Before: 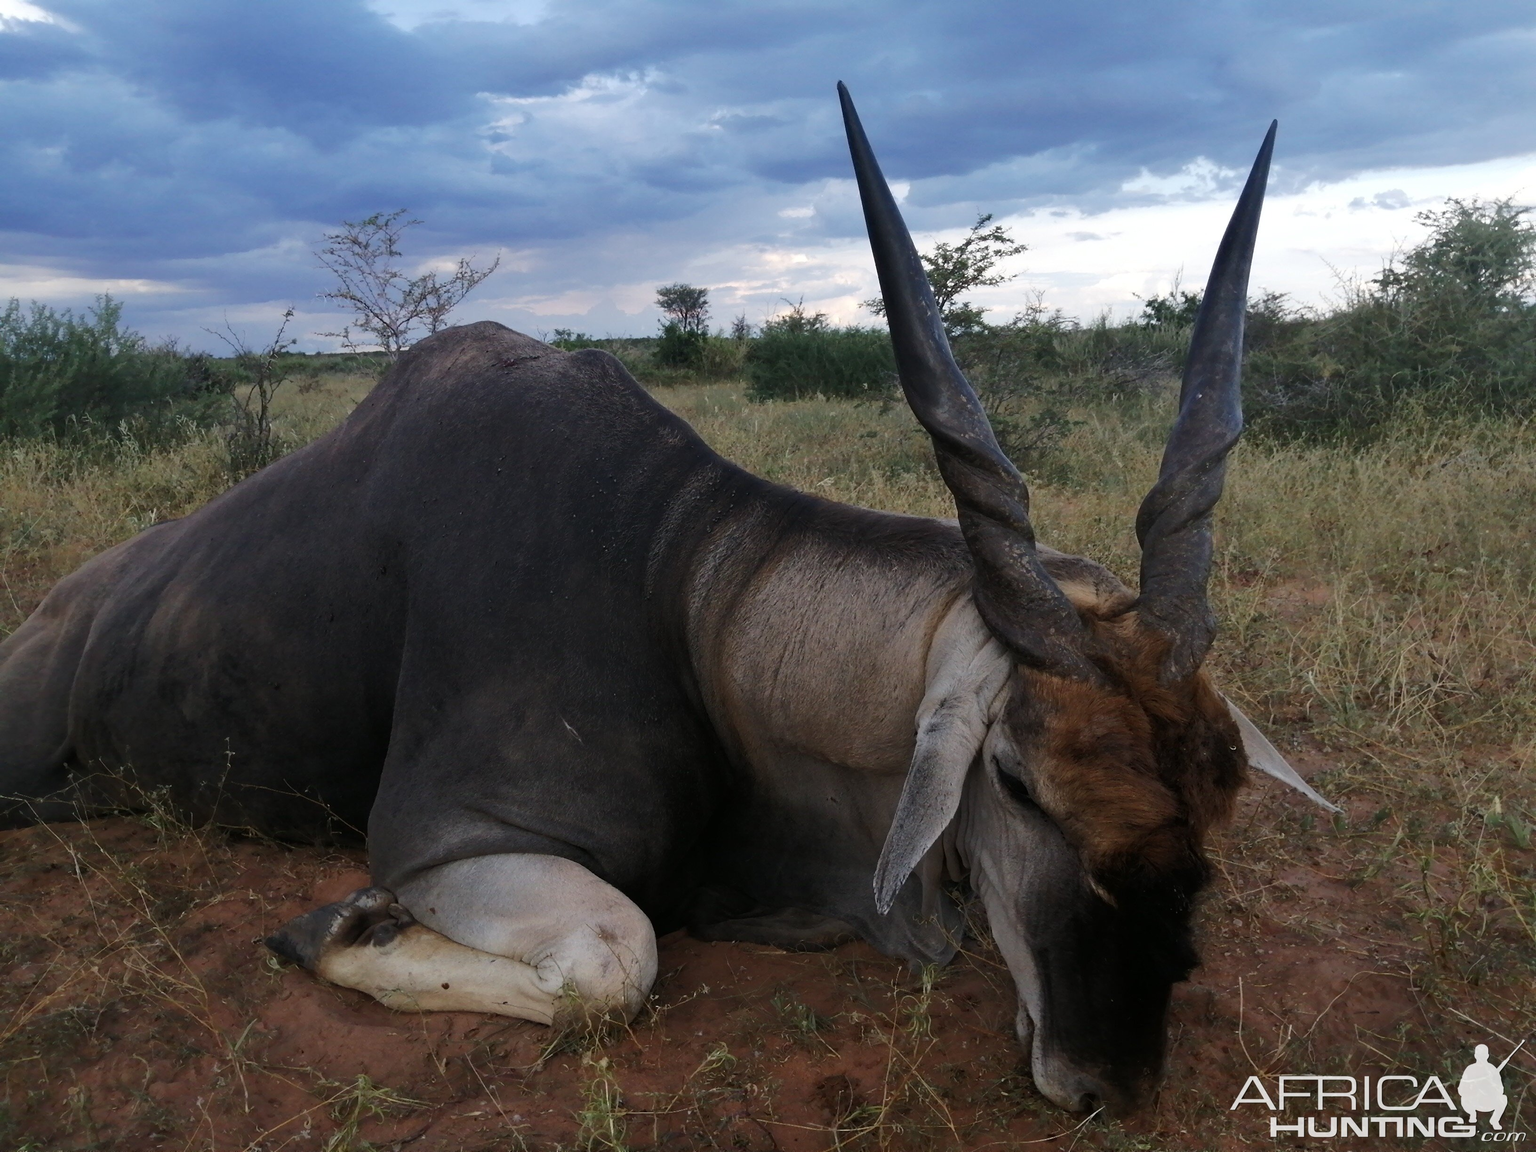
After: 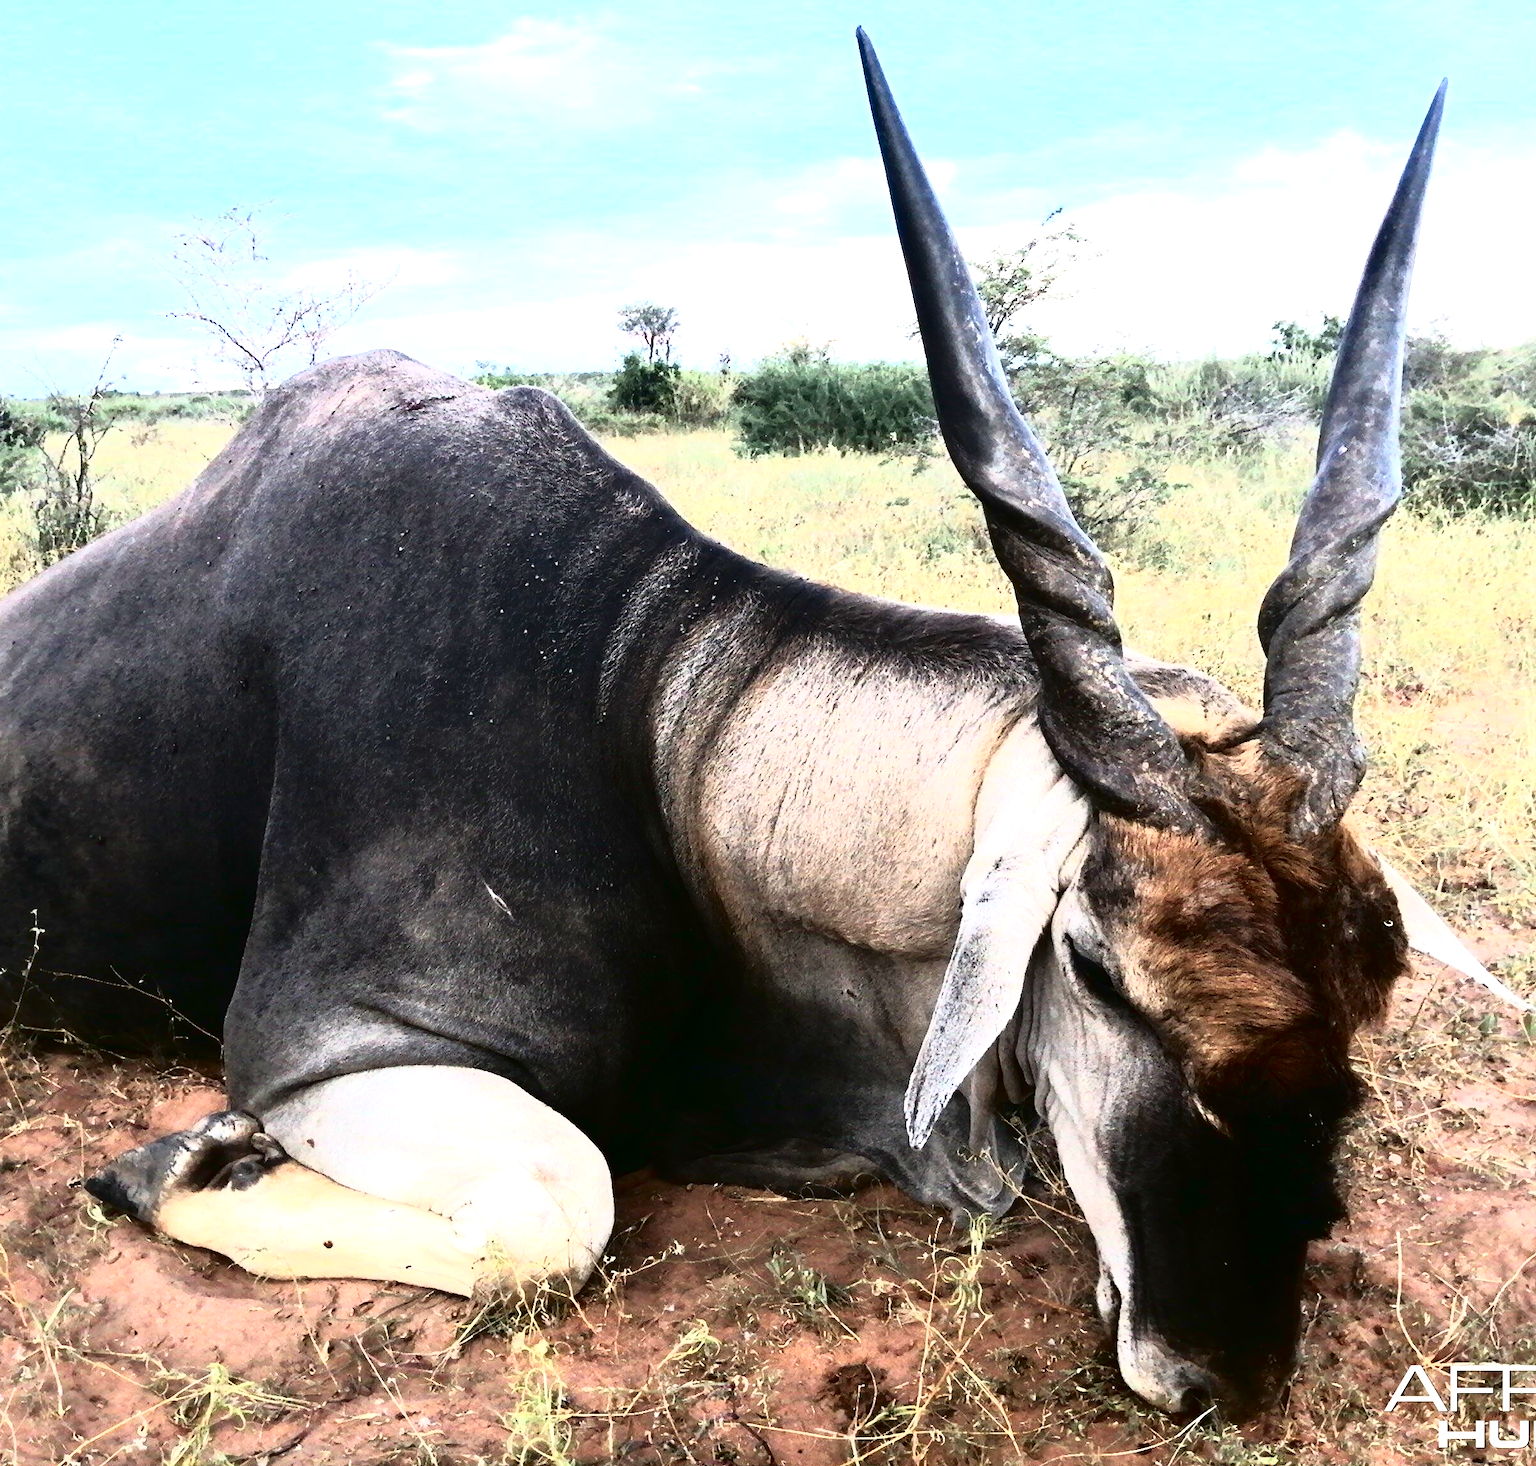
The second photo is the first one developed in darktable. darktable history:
exposure: black level correction 0, exposure 2.391 EV, compensate highlight preservation false
crop and rotate: left 13.149%, top 5.403%, right 12.565%
tone curve: curves: ch0 [(0, 0) (0.003, 0.01) (0.011, 0.01) (0.025, 0.011) (0.044, 0.014) (0.069, 0.018) (0.1, 0.022) (0.136, 0.026) (0.177, 0.035) (0.224, 0.051) (0.277, 0.085) (0.335, 0.158) (0.399, 0.299) (0.468, 0.457) (0.543, 0.634) (0.623, 0.801) (0.709, 0.904) (0.801, 0.963) (0.898, 0.986) (1, 1)], color space Lab, independent channels, preserve colors none
